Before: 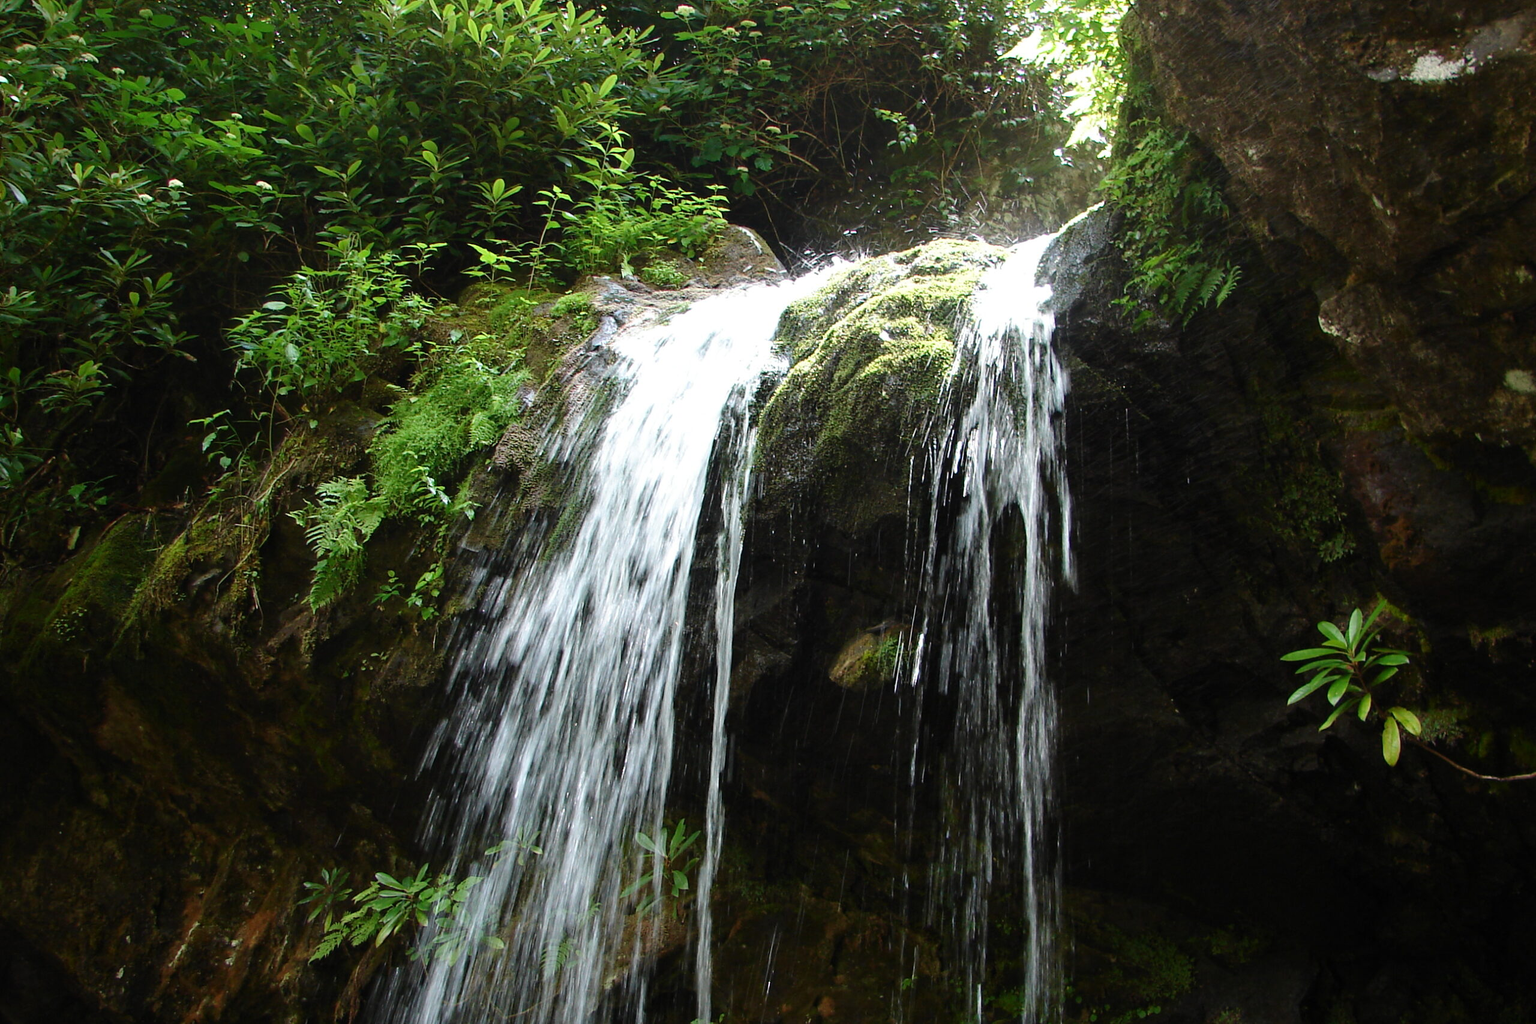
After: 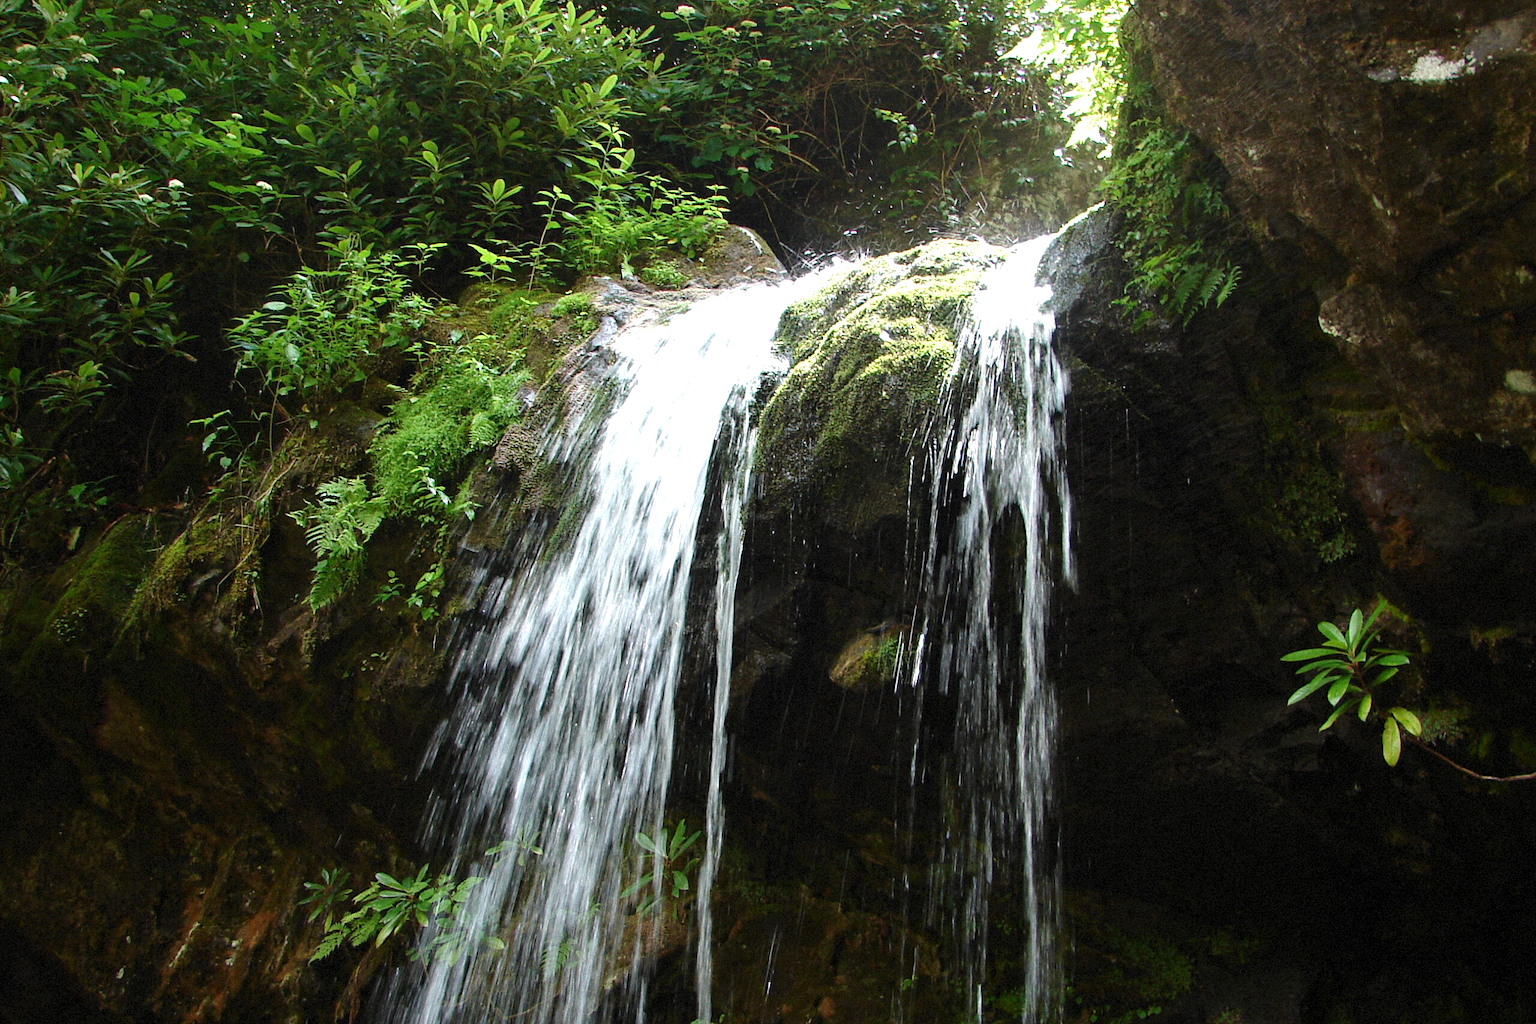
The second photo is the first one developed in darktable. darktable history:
exposure: exposure 0.236 EV, compensate highlight preservation false
grain: mid-tones bias 0%
